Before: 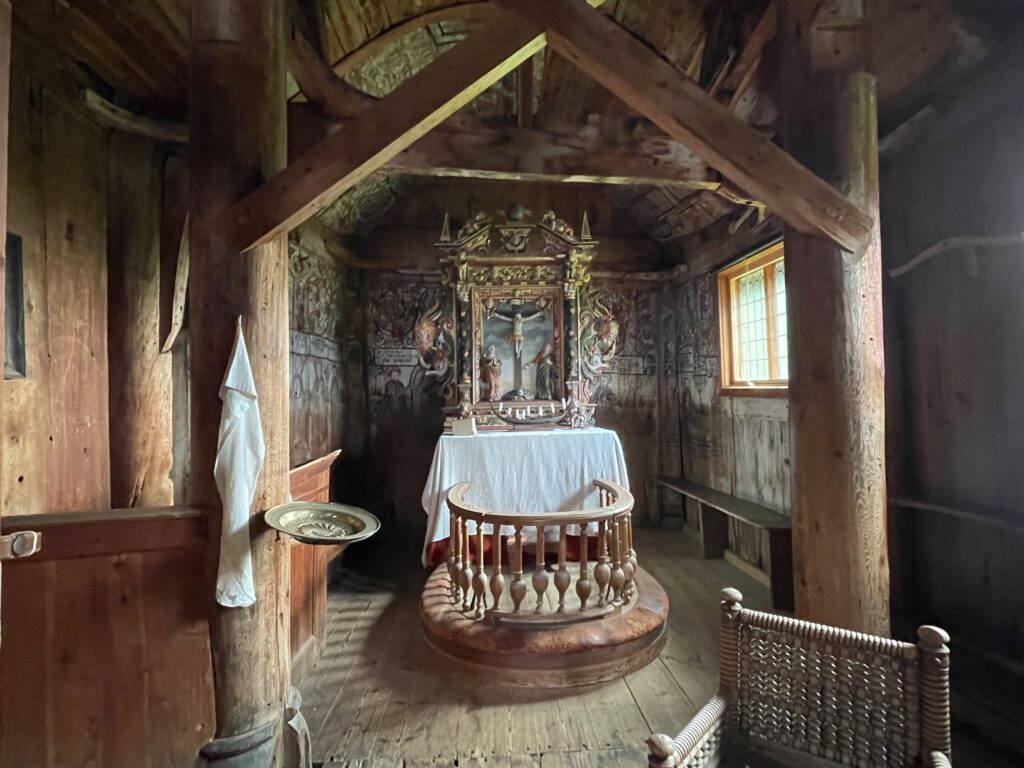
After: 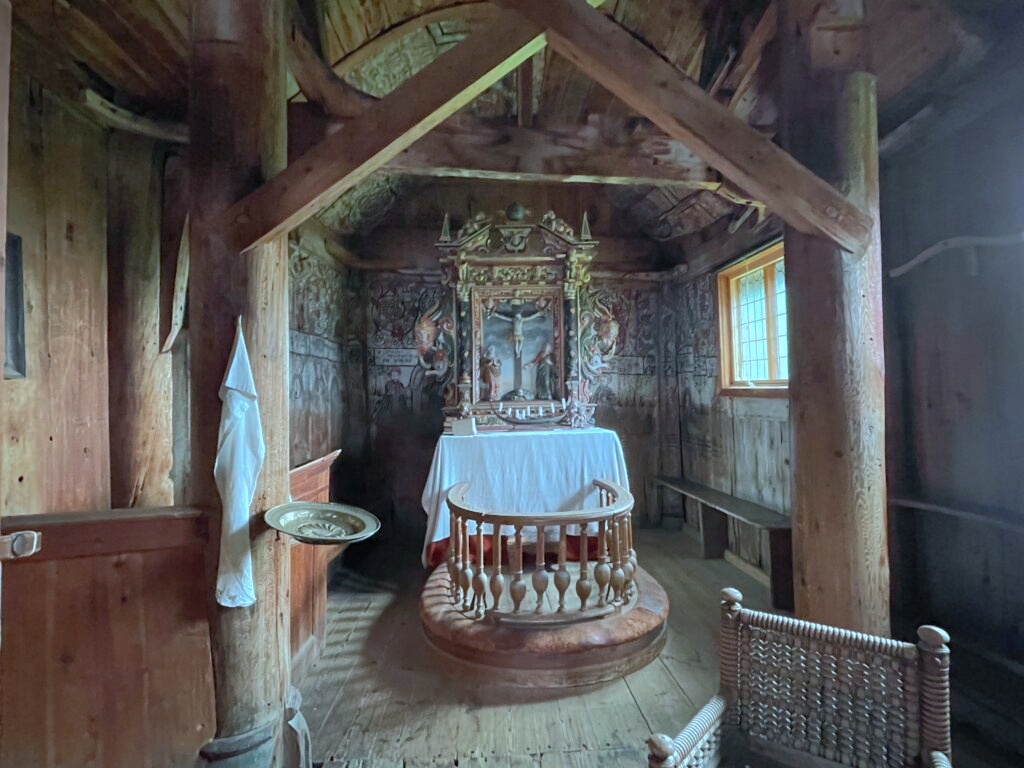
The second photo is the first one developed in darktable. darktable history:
color calibration: x 0.383, y 0.372, temperature 3893.33 K
shadows and highlights: highlights -59.8
